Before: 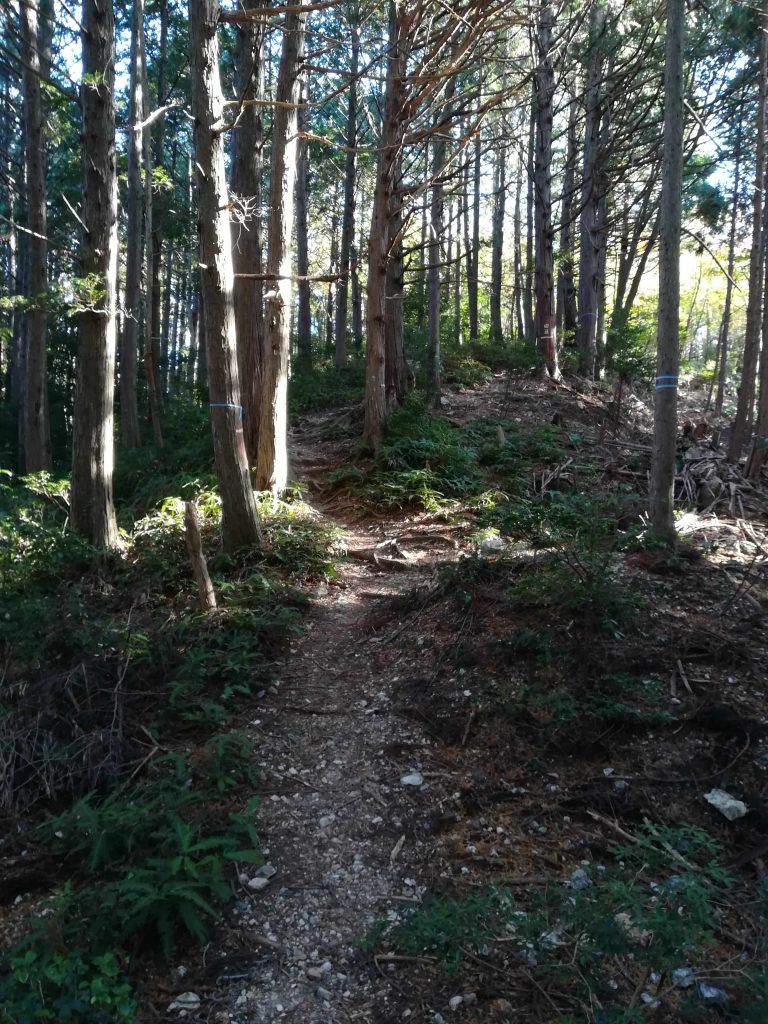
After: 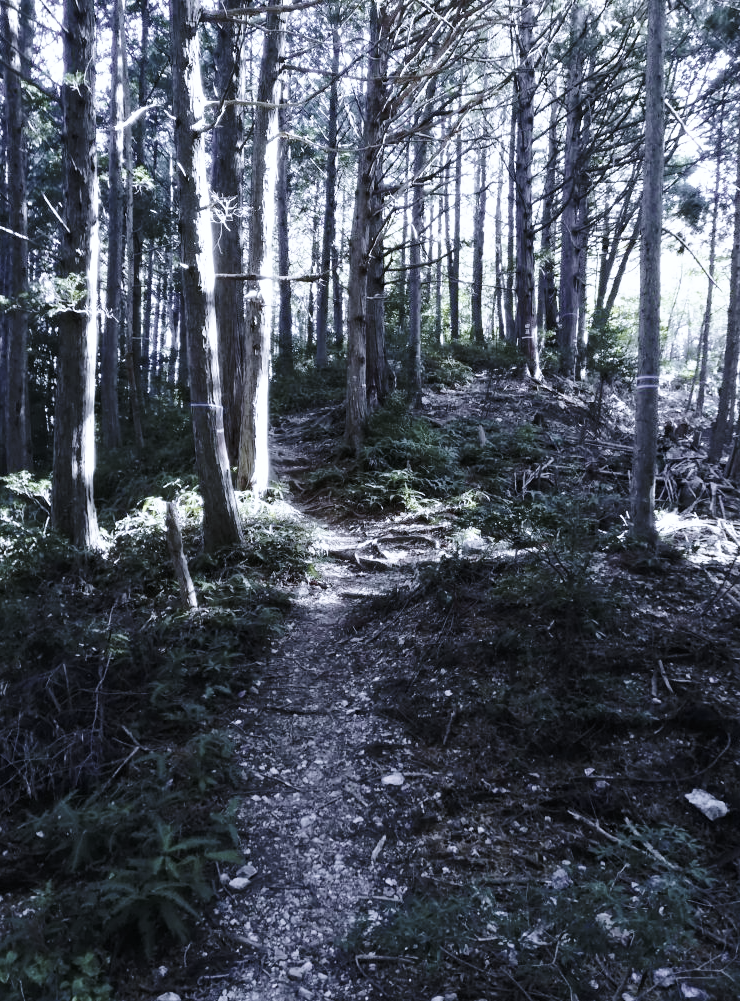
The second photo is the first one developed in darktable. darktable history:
color zones: curves: ch1 [(0, 0.34) (0.143, 0.164) (0.286, 0.152) (0.429, 0.176) (0.571, 0.173) (0.714, 0.188) (0.857, 0.199) (1, 0.34)]
white balance: red 0.766, blue 1.537
tone curve: curves: ch0 [(0, 0) (0.003, 0.003) (0.011, 0.012) (0.025, 0.026) (0.044, 0.046) (0.069, 0.072) (0.1, 0.104) (0.136, 0.141) (0.177, 0.185) (0.224, 0.247) (0.277, 0.335) (0.335, 0.447) (0.399, 0.539) (0.468, 0.636) (0.543, 0.723) (0.623, 0.803) (0.709, 0.873) (0.801, 0.936) (0.898, 0.978) (1, 1)], preserve colors none
crop and rotate: left 2.536%, right 1.107%, bottom 2.246%
